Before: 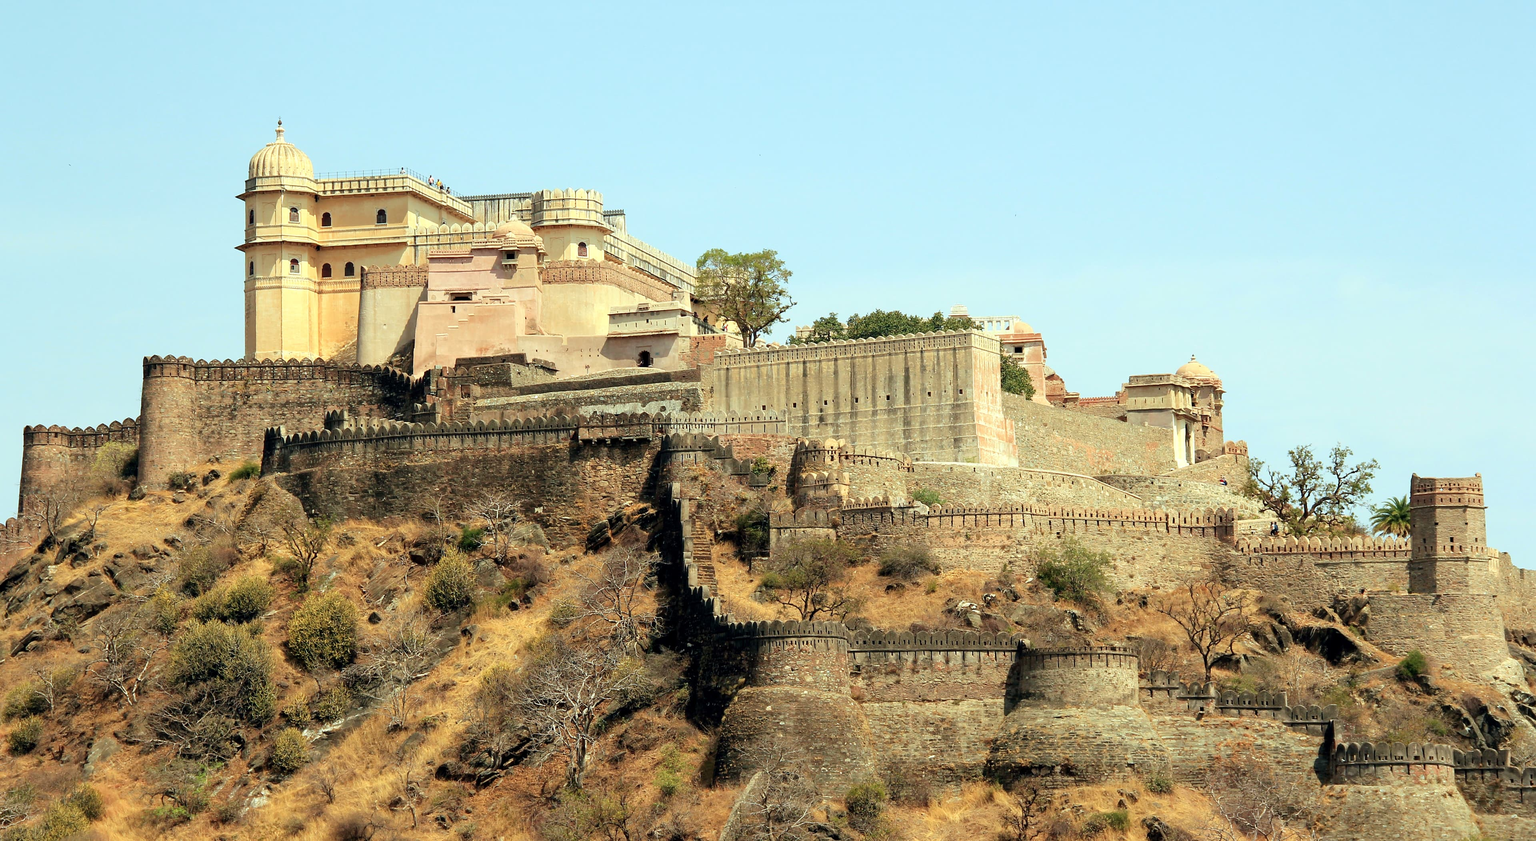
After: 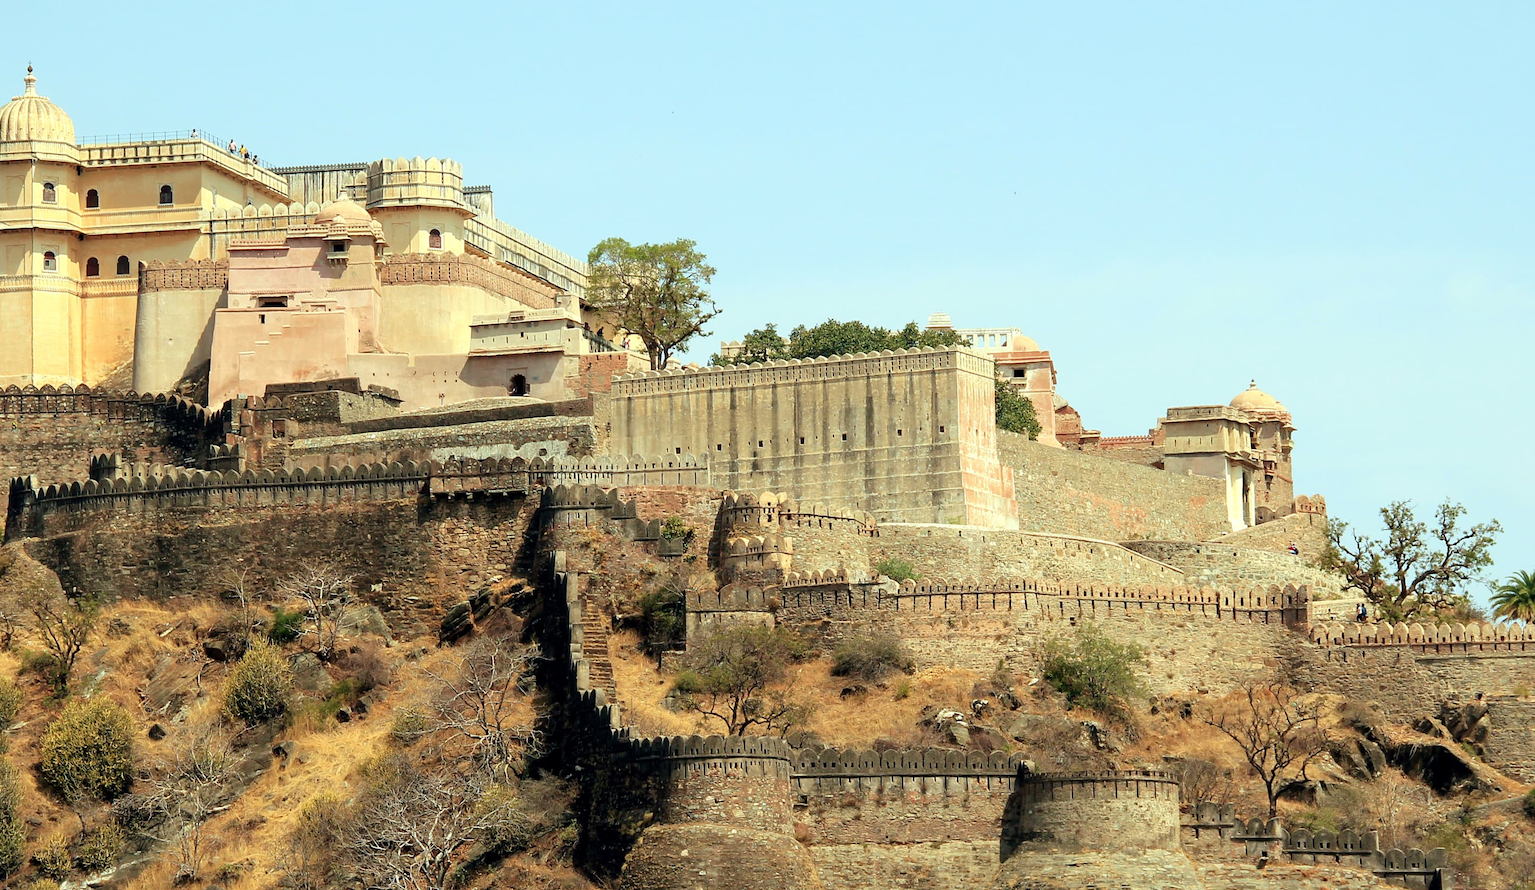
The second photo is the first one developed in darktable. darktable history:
crop: left 16.775%, top 8.478%, right 8.519%, bottom 12.414%
